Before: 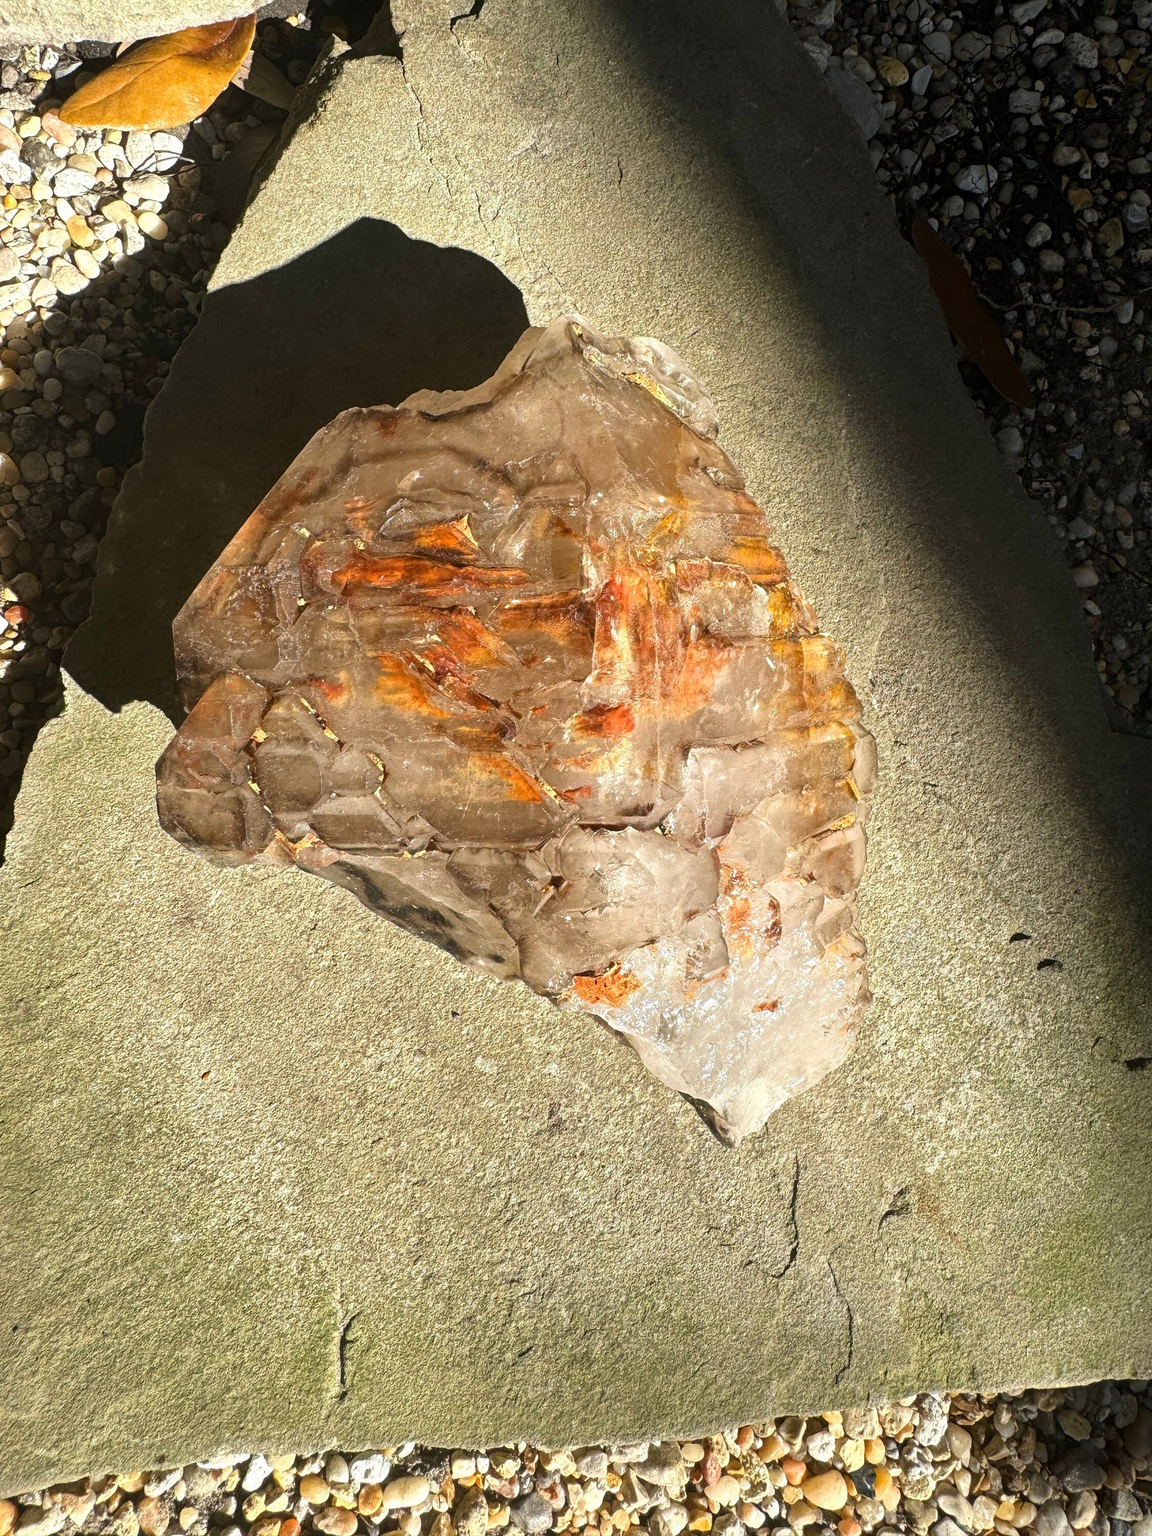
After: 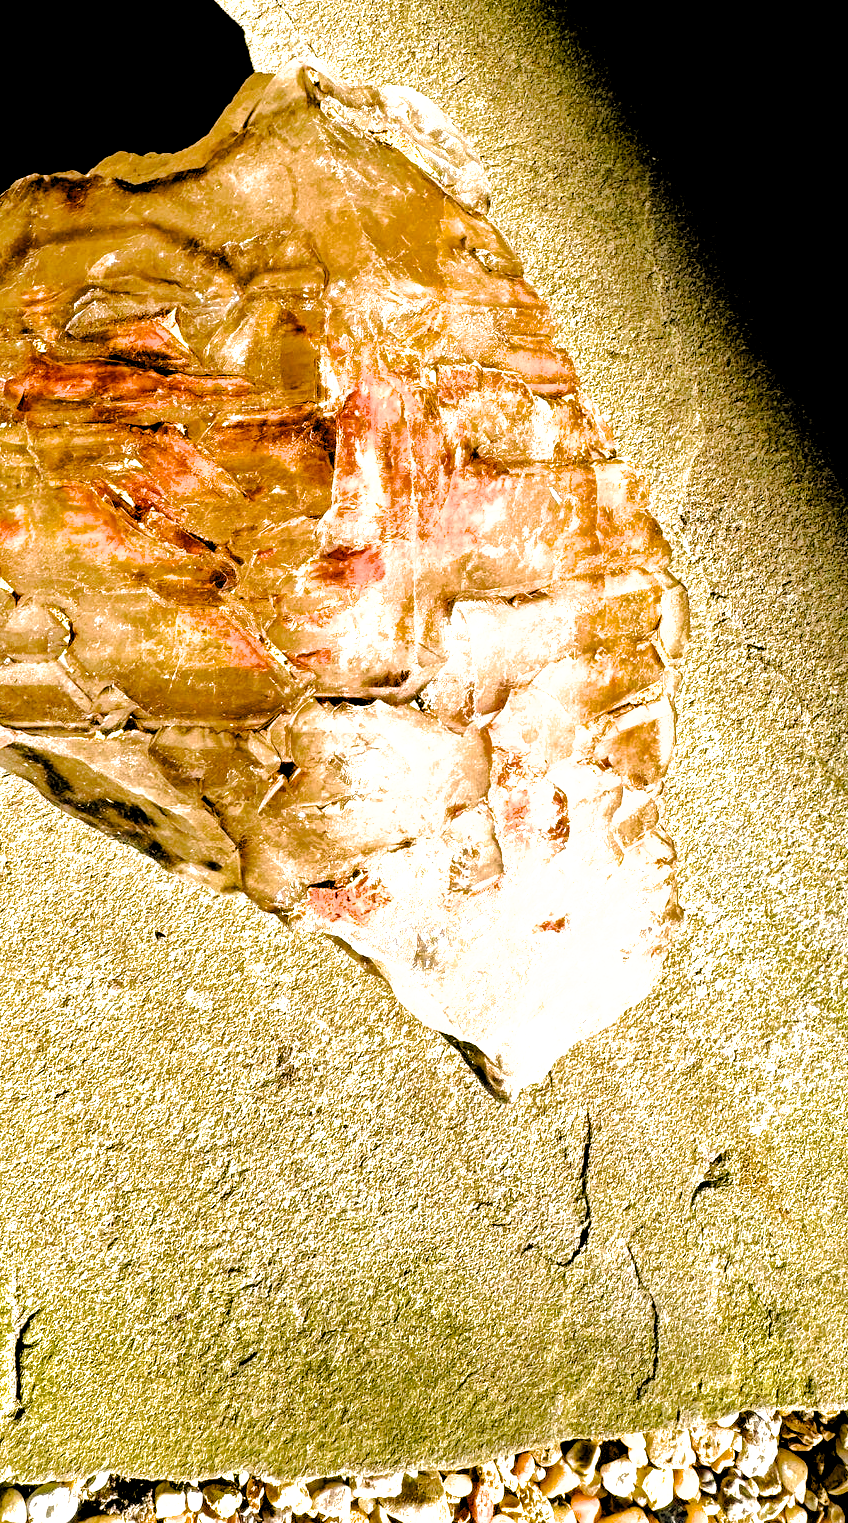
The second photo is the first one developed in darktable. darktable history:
color balance rgb: highlights gain › chroma 2.973%, highlights gain › hue 60.23°, linear chroma grading › global chroma 14.802%, perceptual saturation grading › global saturation 24.171%, perceptual saturation grading › highlights -24.32%, perceptual saturation grading › mid-tones 24.391%, perceptual saturation grading › shadows 40.285%, global vibrance 20%
levels: black 0.079%, white 99.95%, levels [0.062, 0.494, 0.925]
crop and rotate: left 28.459%, top 17.51%, right 12.797%, bottom 3.452%
tone curve: curves: ch0 [(0.003, 0) (0.066, 0.017) (0.163, 0.09) (0.264, 0.238) (0.395, 0.421) (0.517, 0.575) (0.633, 0.687) (0.791, 0.814) (1, 1)]; ch1 [(0, 0) (0.149, 0.17) (0.327, 0.339) (0.39, 0.403) (0.456, 0.463) (0.501, 0.502) (0.512, 0.507) (0.53, 0.533) (0.575, 0.592) (0.671, 0.655) (0.729, 0.679) (1, 1)]; ch2 [(0, 0) (0.337, 0.382) (0.464, 0.47) (0.501, 0.502) (0.527, 0.532) (0.563, 0.555) (0.615, 0.61) (0.663, 0.68) (1, 1)], preserve colors none
shadows and highlights: on, module defaults
filmic rgb: black relative exposure -8.73 EV, white relative exposure 2.71 EV, target black luminance 0%, hardness 6.27, latitude 77.43%, contrast 1.326, shadows ↔ highlights balance -0.295%, color science v6 (2022)
tone equalizer: -8 EV -0.389 EV, -7 EV -0.422 EV, -6 EV -0.306 EV, -5 EV -0.252 EV, -3 EV 0.25 EV, -2 EV 0.331 EV, -1 EV 0.394 EV, +0 EV 0.412 EV, edges refinement/feathering 500, mask exposure compensation -1.57 EV, preserve details no
